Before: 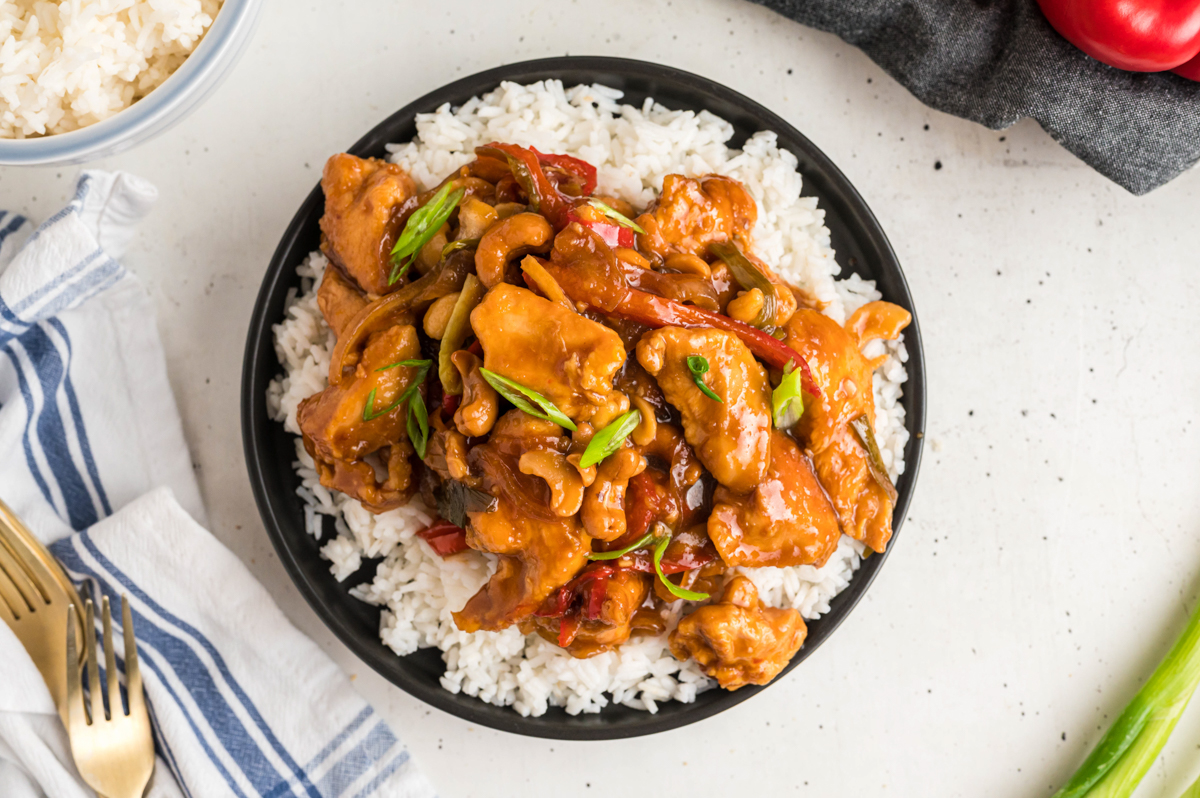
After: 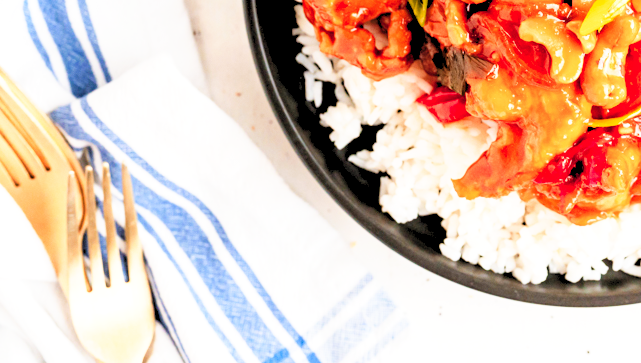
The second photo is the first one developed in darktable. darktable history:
levels: levels [0.072, 0.414, 0.976]
color zones: curves: ch1 [(0, 0.469) (0.072, 0.457) (0.243, 0.494) (0.429, 0.5) (0.571, 0.5) (0.714, 0.5) (0.857, 0.5) (1, 0.469)]; ch2 [(0, 0.499) (0.143, 0.467) (0.242, 0.436) (0.429, 0.493) (0.571, 0.5) (0.714, 0.5) (0.857, 0.5) (1, 0.499)]
base curve: curves: ch0 [(0, 0) (0, 0.001) (0.001, 0.001) (0.004, 0.002) (0.007, 0.004) (0.015, 0.013) (0.033, 0.045) (0.052, 0.096) (0.075, 0.17) (0.099, 0.241) (0.163, 0.42) (0.219, 0.55) (0.259, 0.616) (0.327, 0.722) (0.365, 0.765) (0.522, 0.873) (0.547, 0.881) (0.689, 0.919) (0.826, 0.952) (1, 1)], exposure shift 0.01, preserve colors none
crop and rotate: top 54.344%, right 46.529%, bottom 0.147%
